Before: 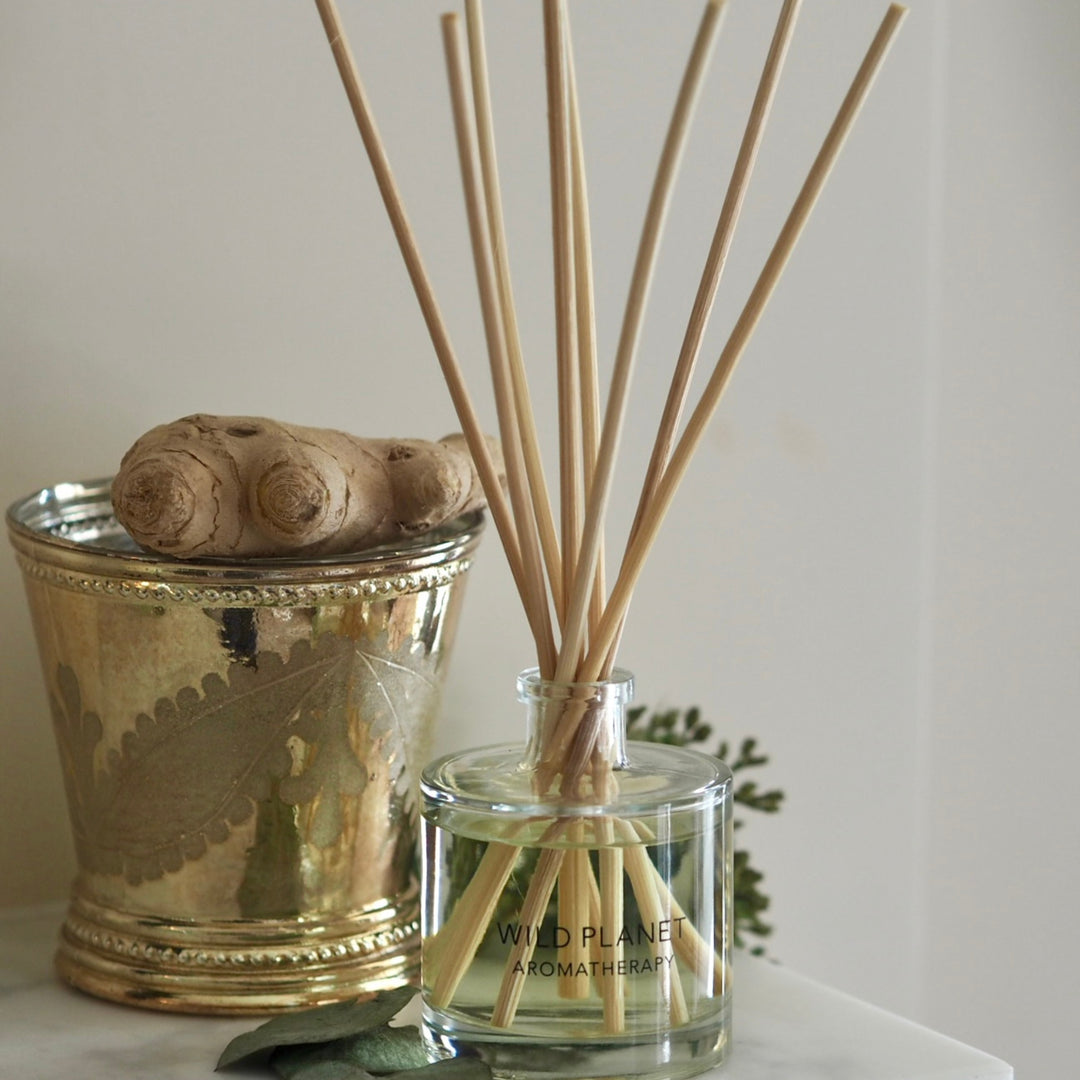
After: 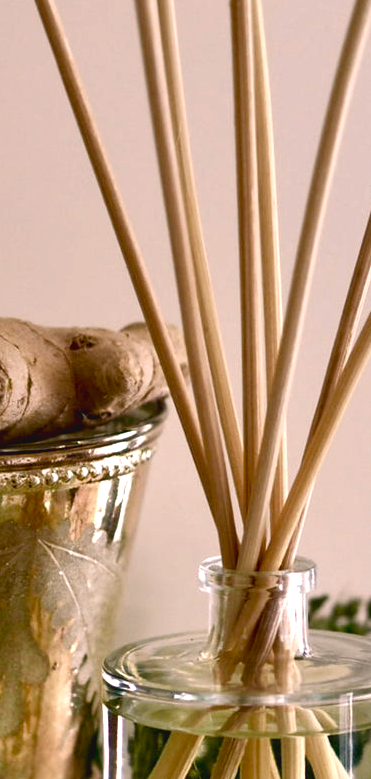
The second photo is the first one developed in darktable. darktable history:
color balance rgb: global offset › luminance 0.729%, perceptual saturation grading › global saturation 20%, perceptual saturation grading › highlights -49.54%, perceptual saturation grading › shadows 24.546%, perceptual brilliance grading › highlights 15.439%, perceptual brilliance grading › mid-tones 6.528%, perceptual brilliance grading › shadows -15.074%
exposure: black level correction 0.03, exposure -0.075 EV, compensate exposure bias true, compensate highlight preservation false
color correction: highlights a* 12.49, highlights b* 5.51
crop and rotate: left 29.502%, top 10.382%, right 36.106%, bottom 17.487%
